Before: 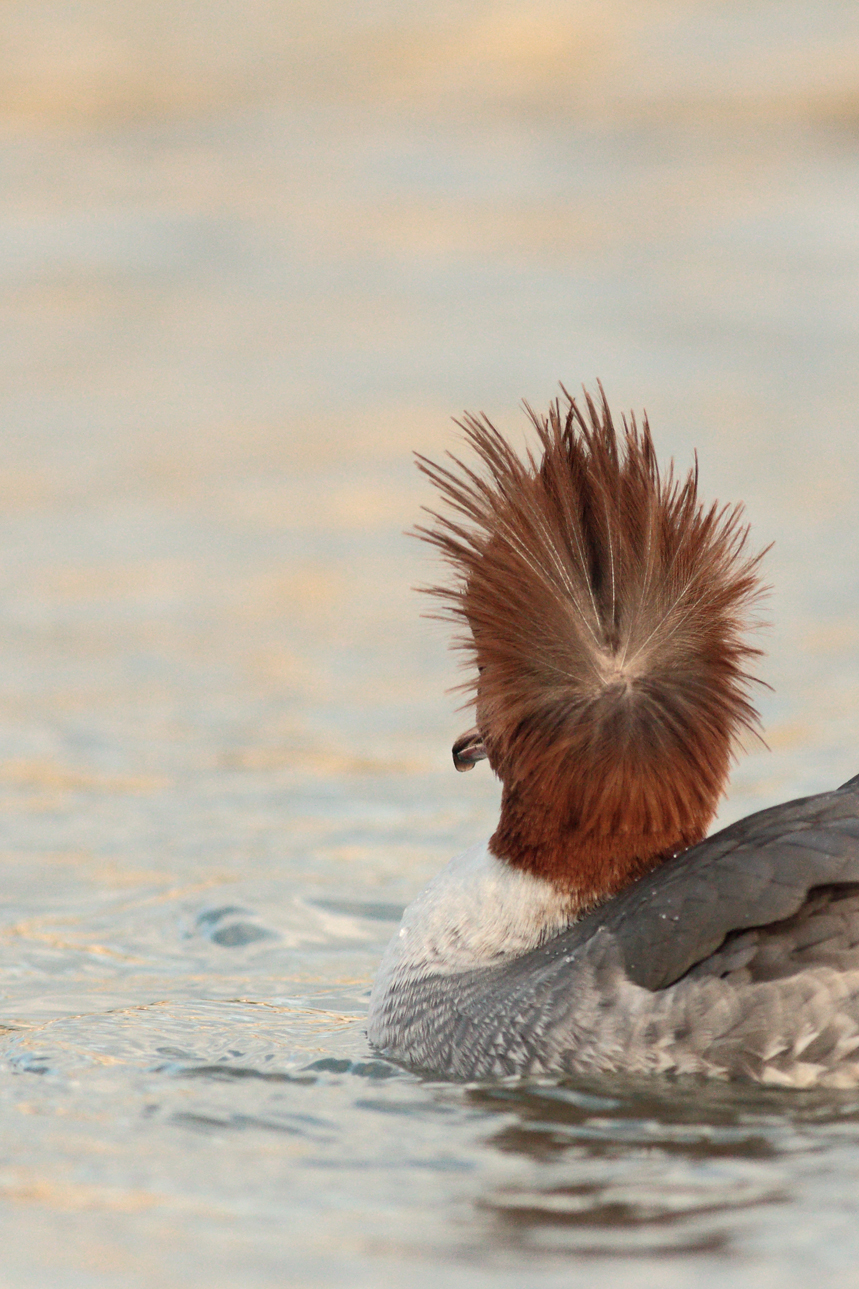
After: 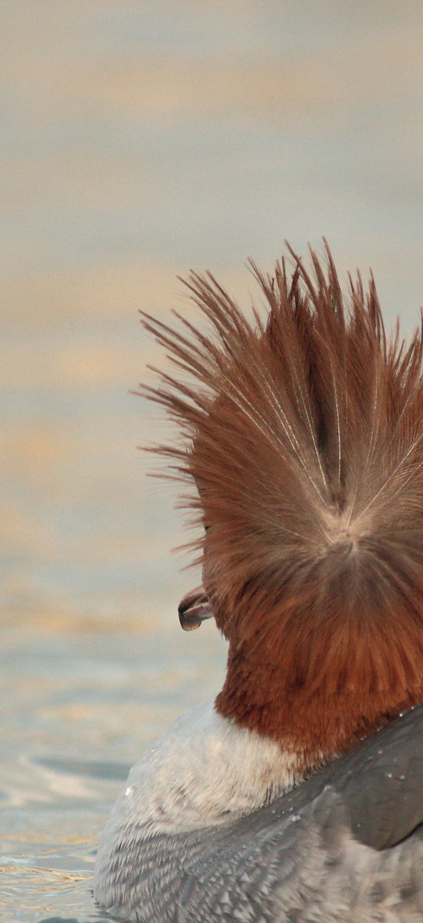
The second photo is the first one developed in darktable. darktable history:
color zones: curves: ch0 [(0.068, 0.464) (0.25, 0.5) (0.48, 0.508) (0.75, 0.536) (0.886, 0.476) (0.967, 0.456)]; ch1 [(0.066, 0.456) (0.25, 0.5) (0.616, 0.508) (0.746, 0.56) (0.934, 0.444)]
tone equalizer: on, module defaults
crop: left 32.002%, top 10.954%, right 18.666%, bottom 17.419%
shadows and highlights: on, module defaults
